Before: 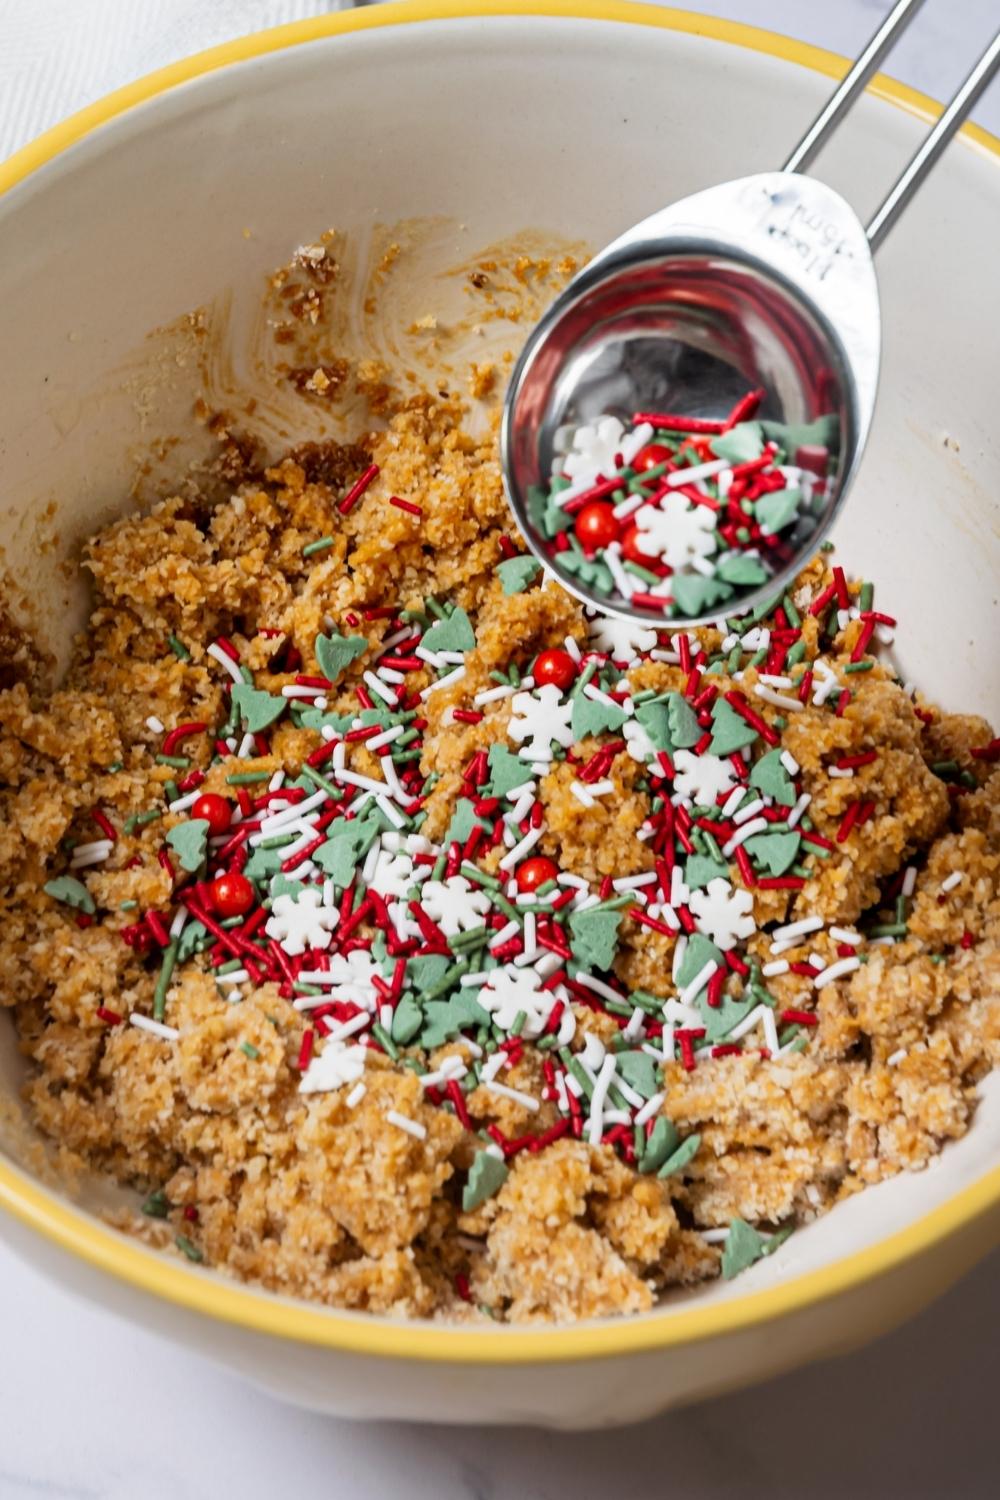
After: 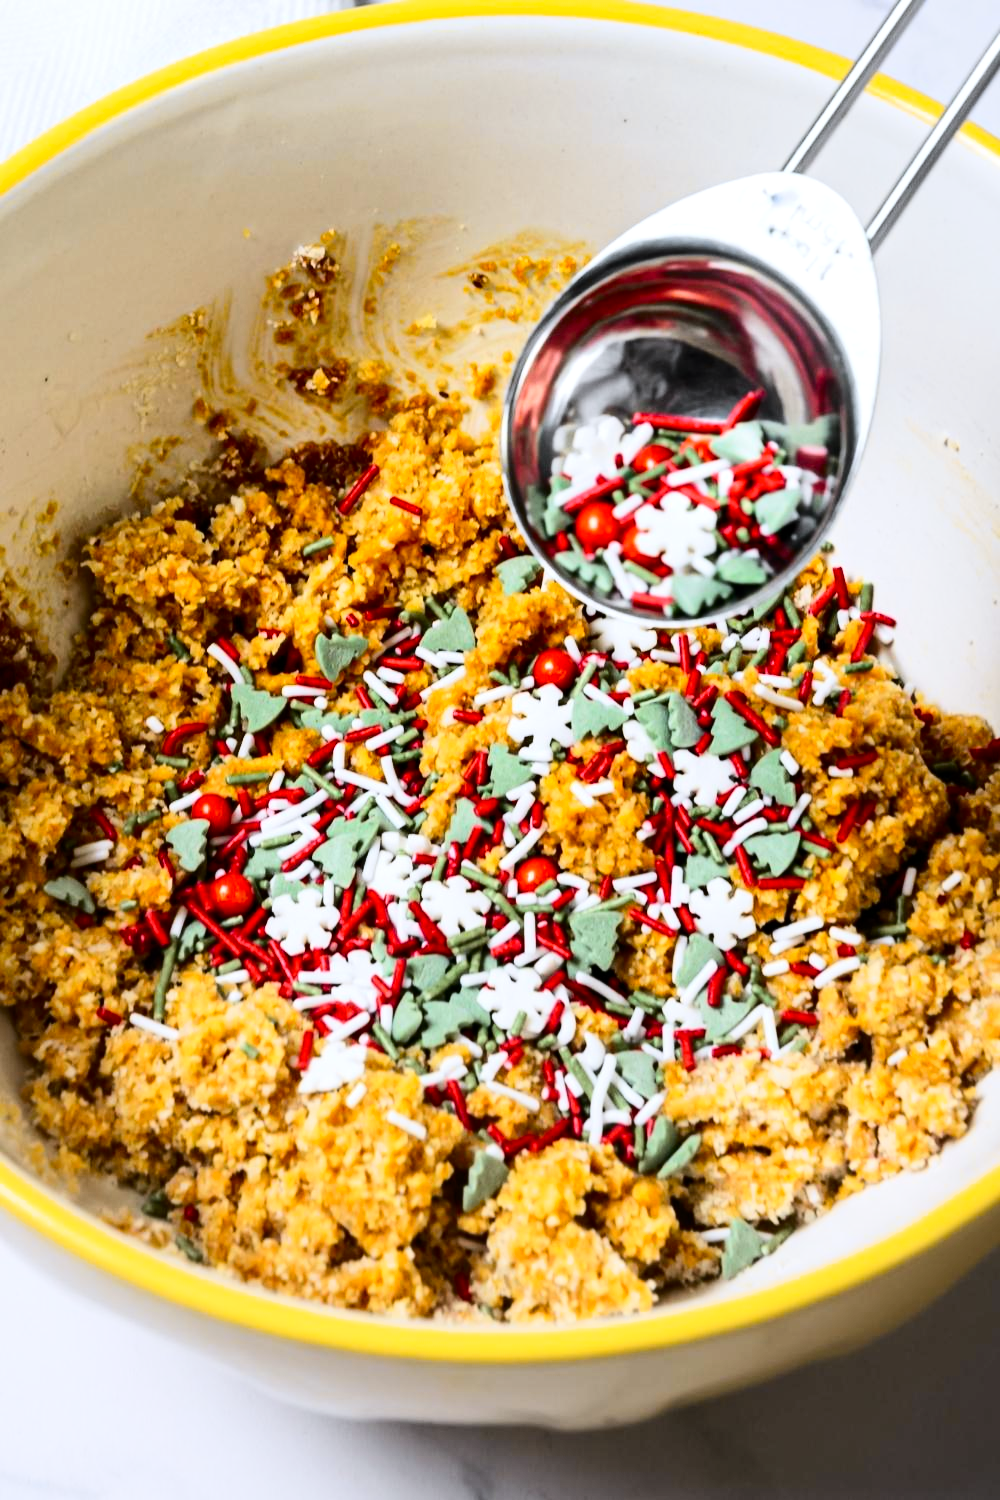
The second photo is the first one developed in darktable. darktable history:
color correction: highlights a* -0.089, highlights b* -5.45, shadows a* -0.15, shadows b* -0.096
tone equalizer: -8 EV -0.416 EV, -7 EV -0.368 EV, -6 EV -0.337 EV, -5 EV -0.223 EV, -3 EV 0.241 EV, -2 EV 0.331 EV, -1 EV 0.382 EV, +0 EV 0.403 EV, edges refinement/feathering 500, mask exposure compensation -1.57 EV, preserve details no
tone curve: curves: ch0 [(0, 0) (0.136, 0.084) (0.346, 0.366) (0.489, 0.559) (0.66, 0.748) (0.849, 0.902) (1, 0.974)]; ch1 [(0, 0) (0.353, 0.344) (0.45, 0.46) (0.498, 0.498) (0.521, 0.512) (0.563, 0.559) (0.592, 0.605) (0.641, 0.673) (1, 1)]; ch2 [(0, 0) (0.333, 0.346) (0.375, 0.375) (0.424, 0.43) (0.476, 0.492) (0.502, 0.502) (0.524, 0.531) (0.579, 0.61) (0.612, 0.644) (0.641, 0.722) (1, 1)], color space Lab, independent channels, preserve colors none
